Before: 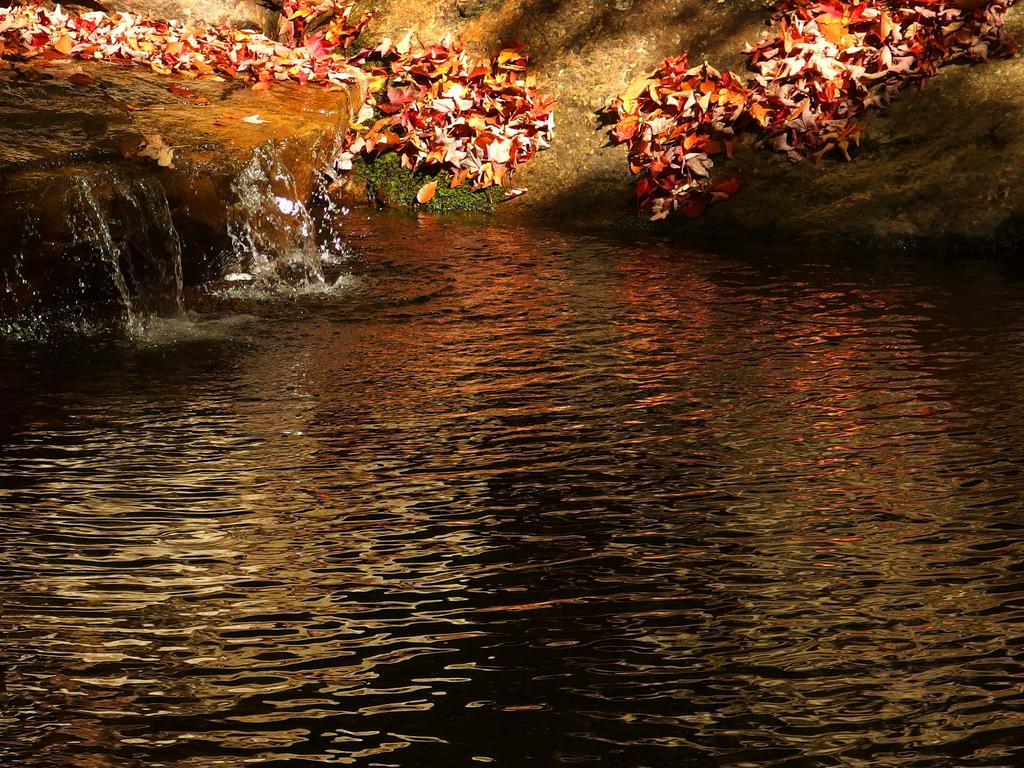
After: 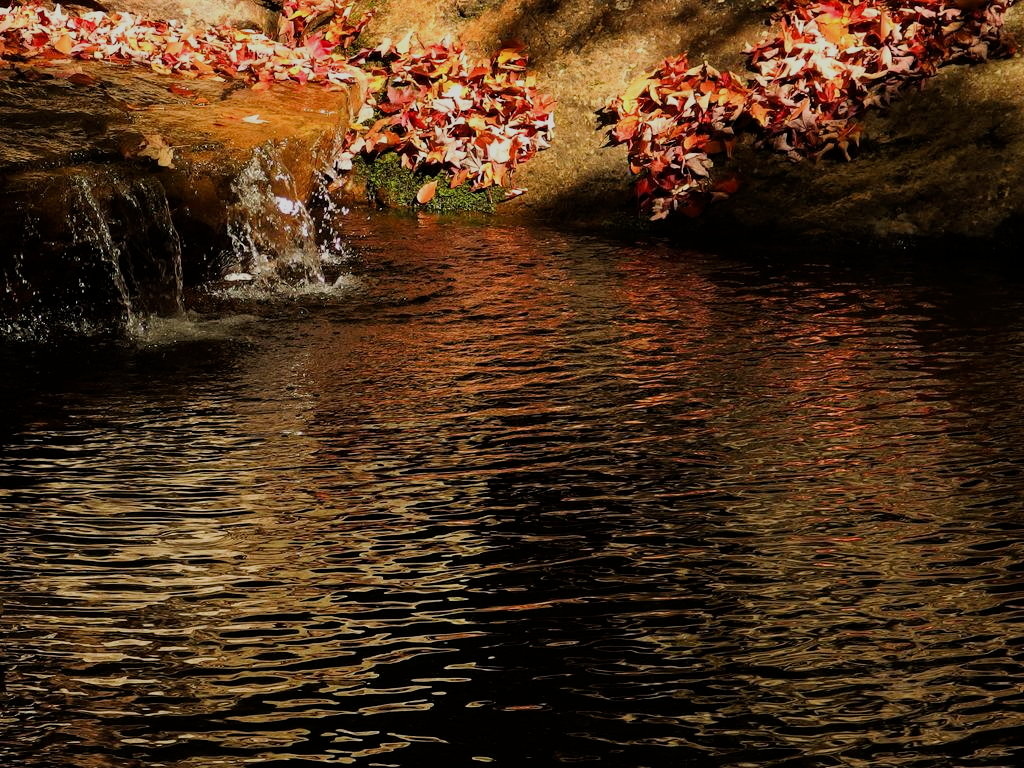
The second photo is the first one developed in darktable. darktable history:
haze removal: compatibility mode true, adaptive false
filmic rgb: black relative exposure -7.65 EV, white relative exposure 4.56 EV, hardness 3.61
